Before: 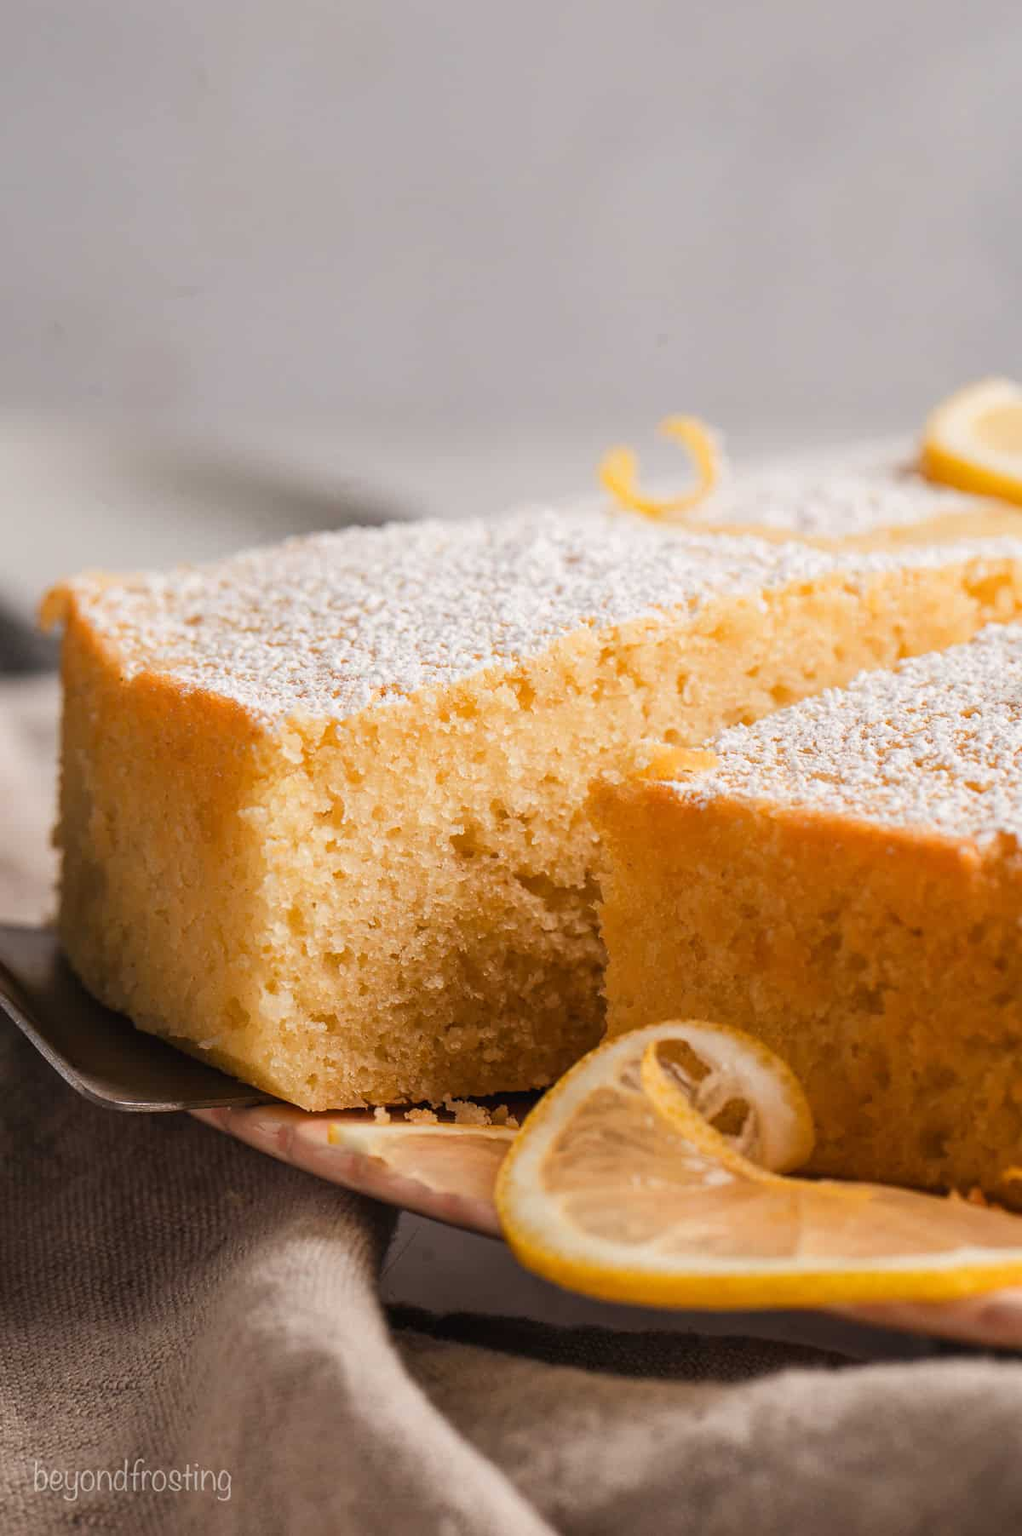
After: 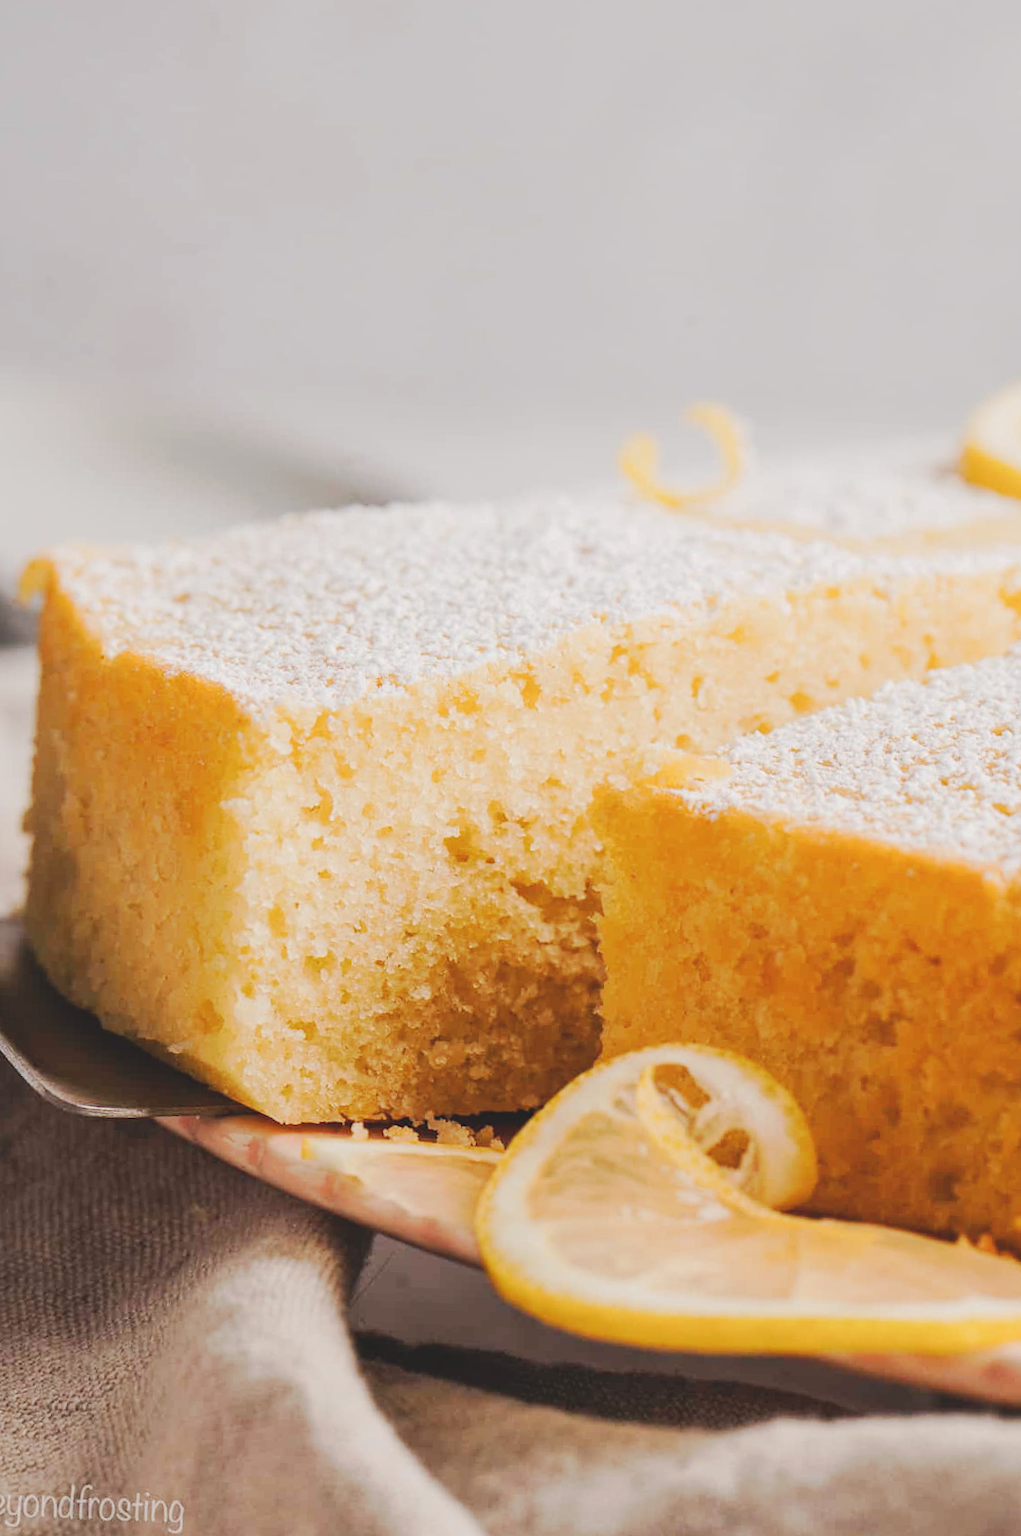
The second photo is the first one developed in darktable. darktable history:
crop and rotate: angle -2.38°
color balance: lift [1.01, 1, 1, 1], gamma [1.097, 1, 1, 1], gain [0.85, 1, 1, 1]
tone curve: curves: ch0 [(0, 0) (0.003, 0.058) (0.011, 0.059) (0.025, 0.061) (0.044, 0.067) (0.069, 0.084) (0.1, 0.102) (0.136, 0.124) (0.177, 0.171) (0.224, 0.246) (0.277, 0.324) (0.335, 0.411) (0.399, 0.509) (0.468, 0.605) (0.543, 0.688) (0.623, 0.738) (0.709, 0.798) (0.801, 0.852) (0.898, 0.911) (1, 1)], preserve colors none
